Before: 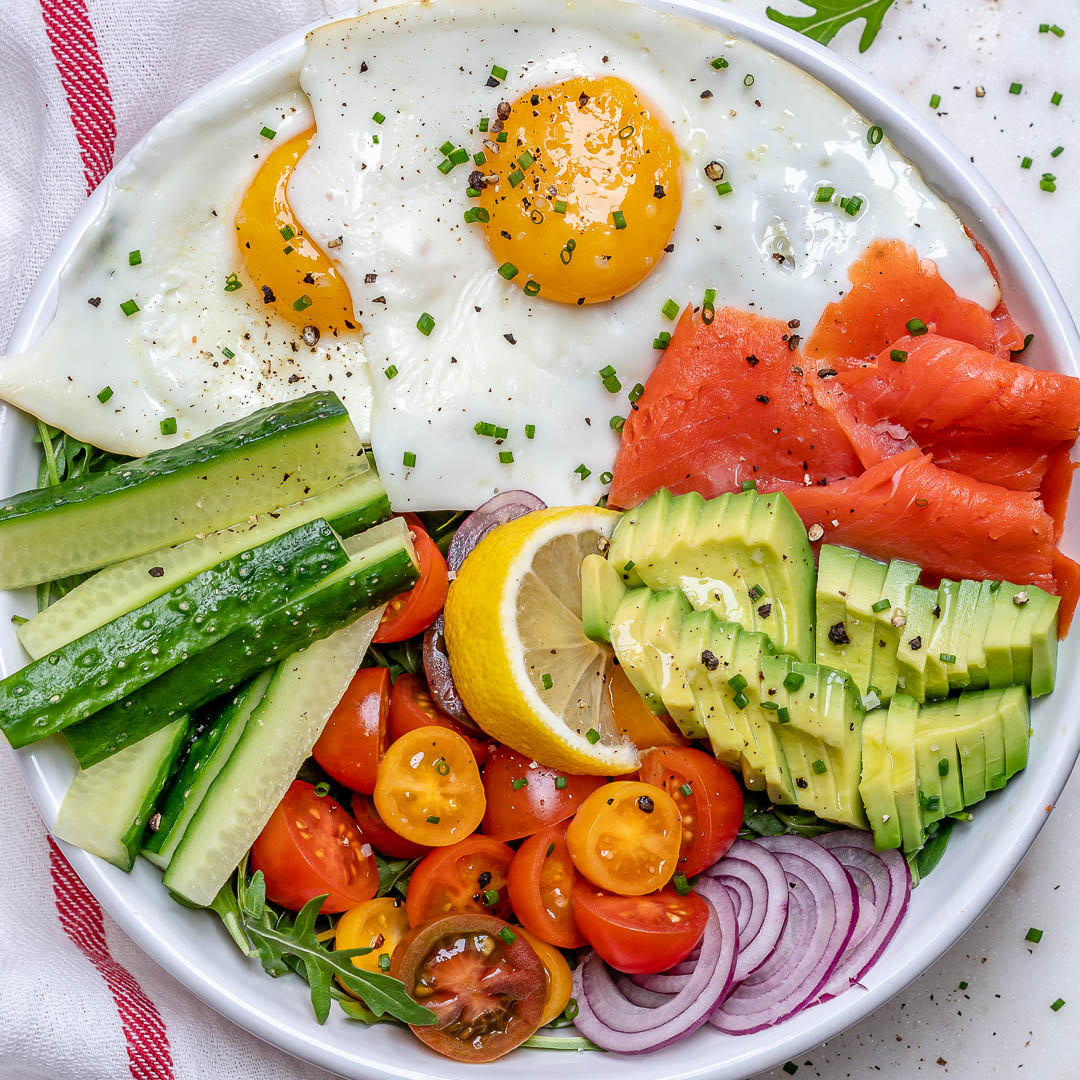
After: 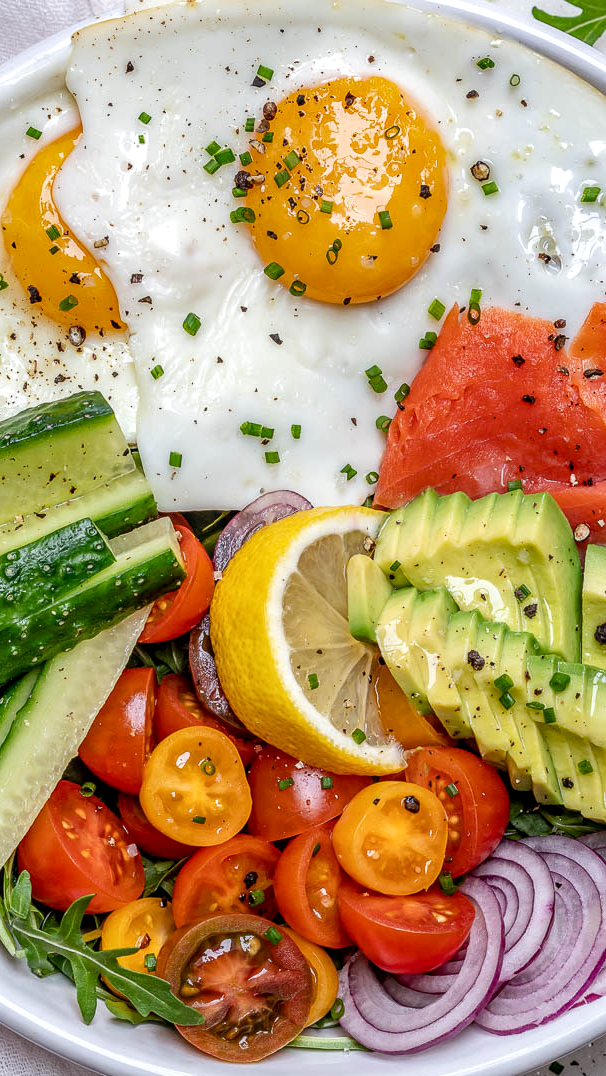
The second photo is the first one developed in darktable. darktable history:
local contrast: on, module defaults
crop: left 21.674%, right 22.086%
